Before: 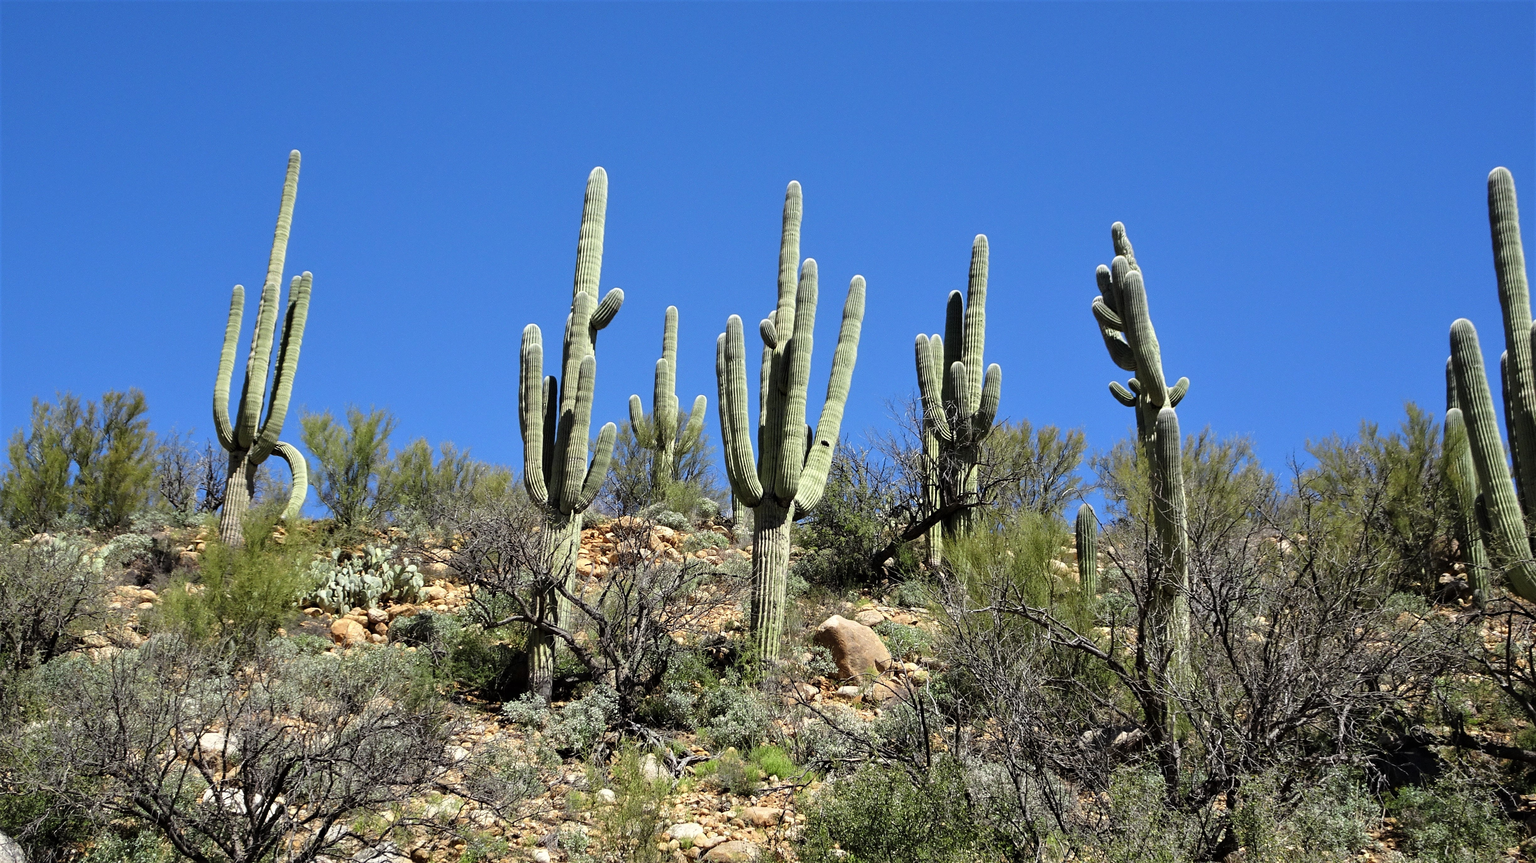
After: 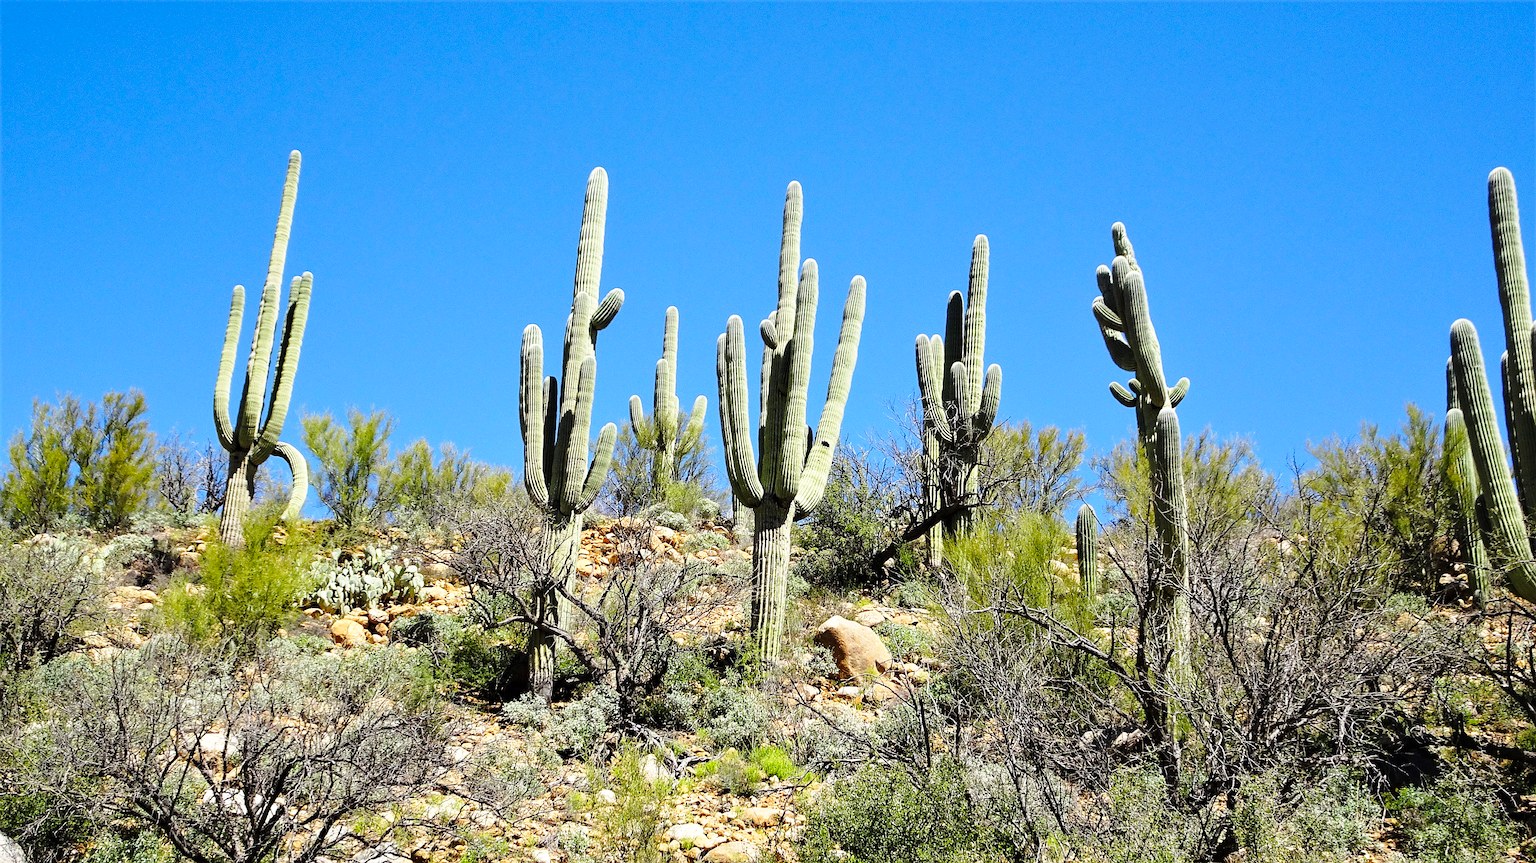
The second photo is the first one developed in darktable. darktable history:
base curve: curves: ch0 [(0, 0) (0.028, 0.03) (0.121, 0.232) (0.46, 0.748) (0.859, 0.968) (1, 1)], preserve colors none
sharpen: on, module defaults
color balance rgb: perceptual saturation grading › global saturation 20%, global vibrance 20%
